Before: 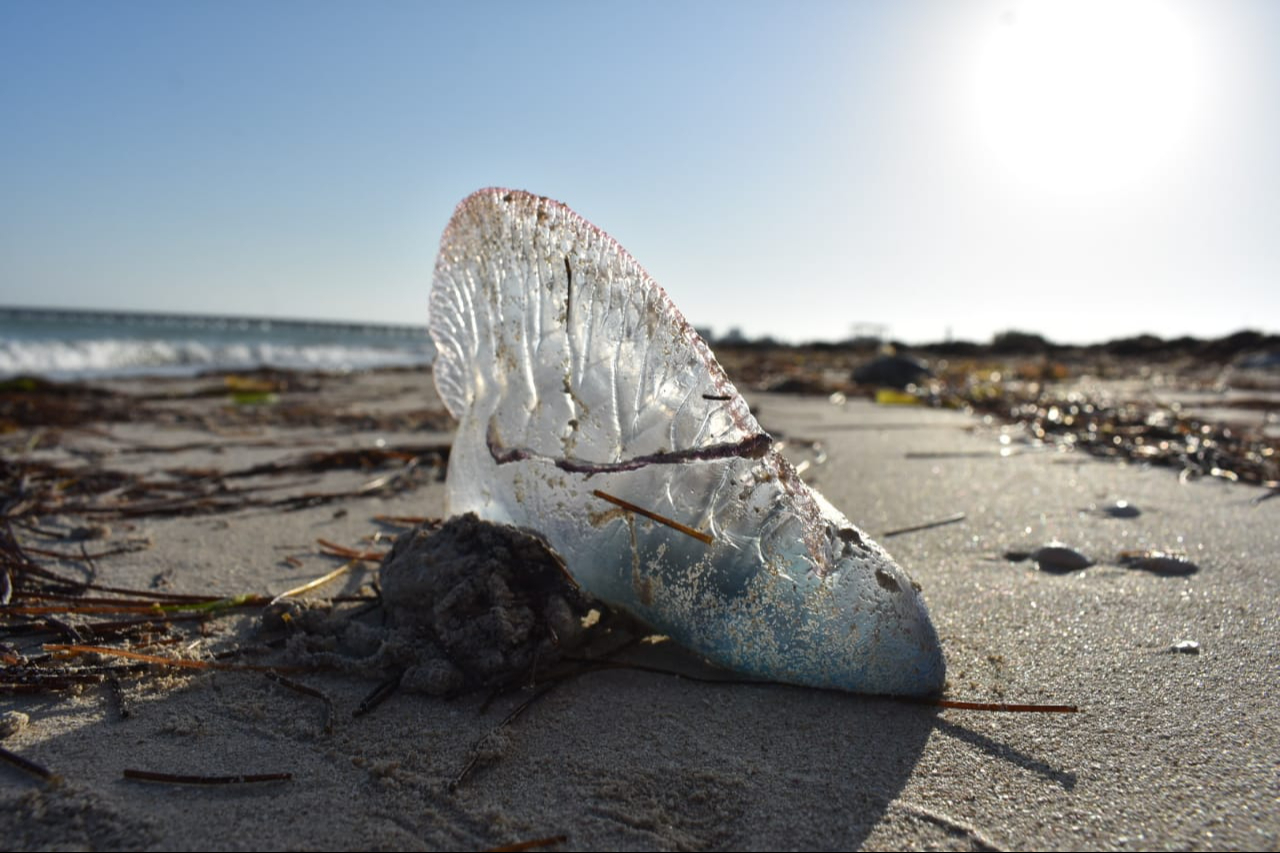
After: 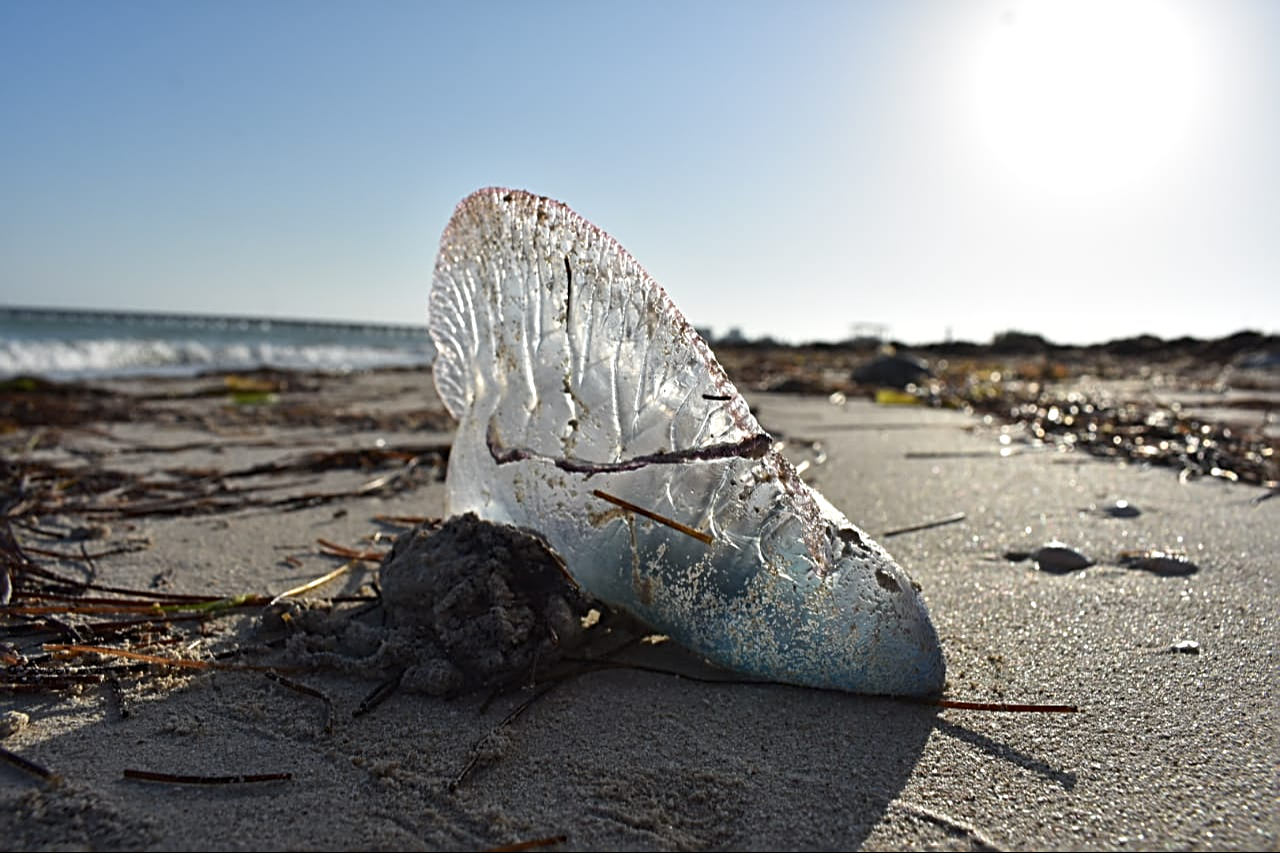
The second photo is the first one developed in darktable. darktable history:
sharpen: radius 2.991, amount 0.757
